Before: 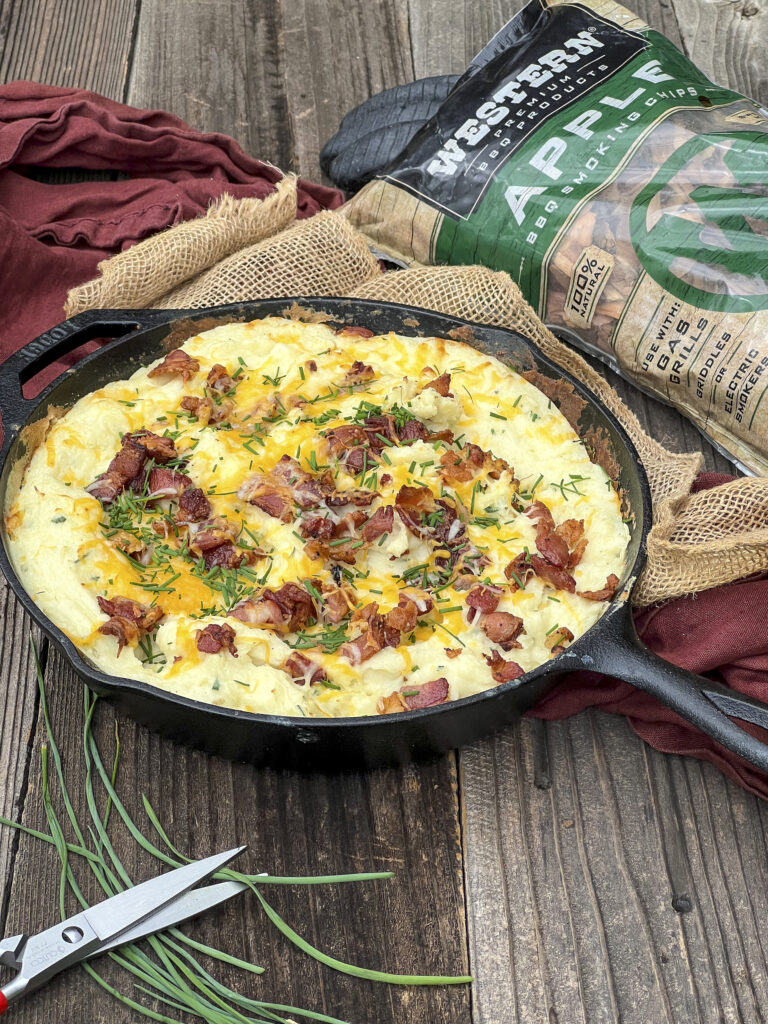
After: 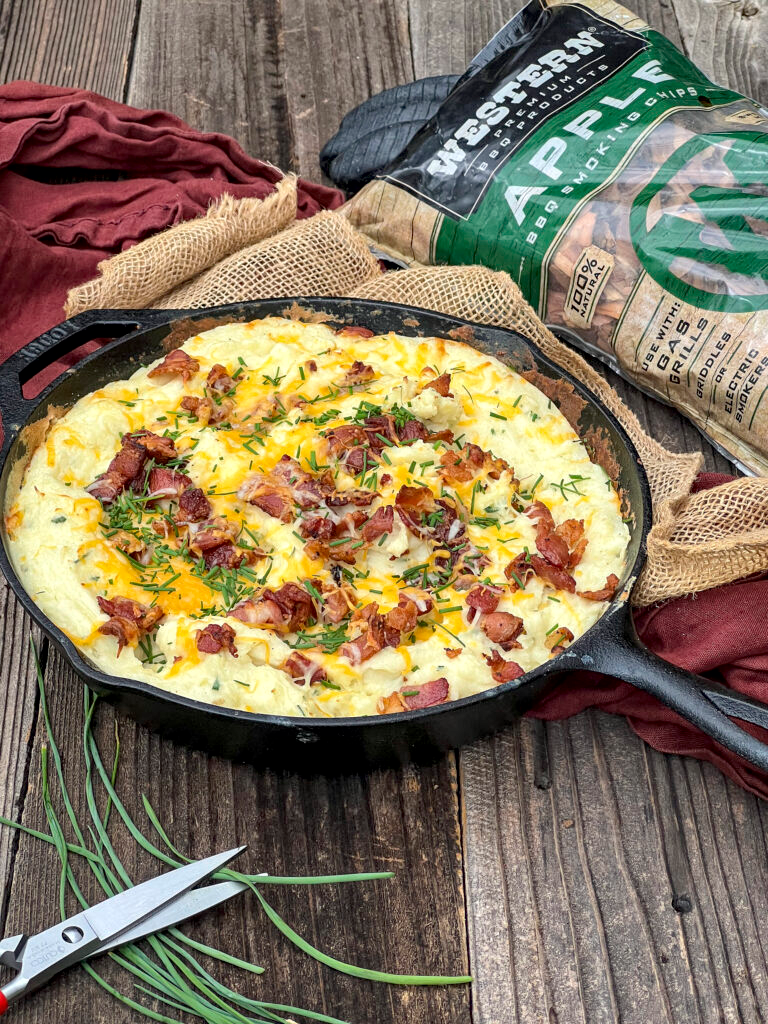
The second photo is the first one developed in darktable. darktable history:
haze removal: compatibility mode true, adaptive false
local contrast: mode bilateral grid, contrast 28, coarseness 16, detail 116%, midtone range 0.2
